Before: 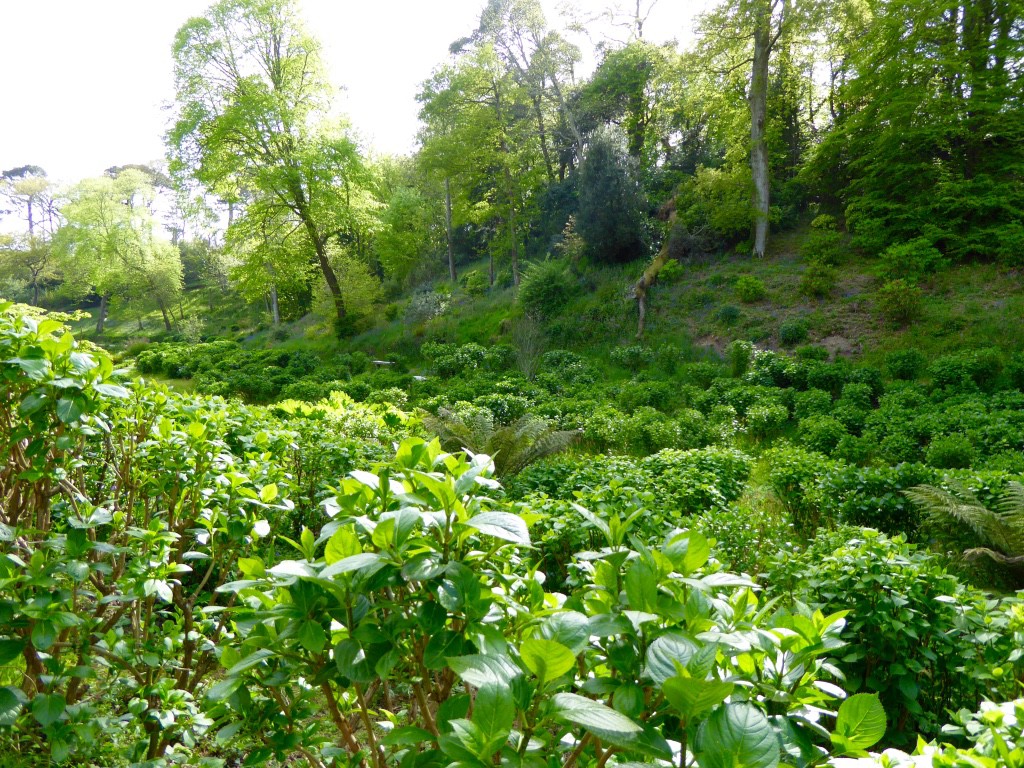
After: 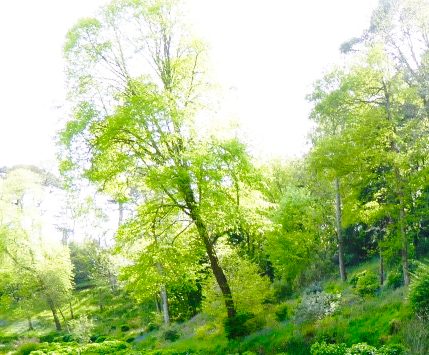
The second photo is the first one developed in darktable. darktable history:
base curve: curves: ch0 [(0, 0) (0.028, 0.03) (0.121, 0.232) (0.46, 0.748) (0.859, 0.968) (1, 1)], preserve colors none
crop and rotate: left 10.817%, top 0.062%, right 47.194%, bottom 53.626%
white balance: emerald 1
